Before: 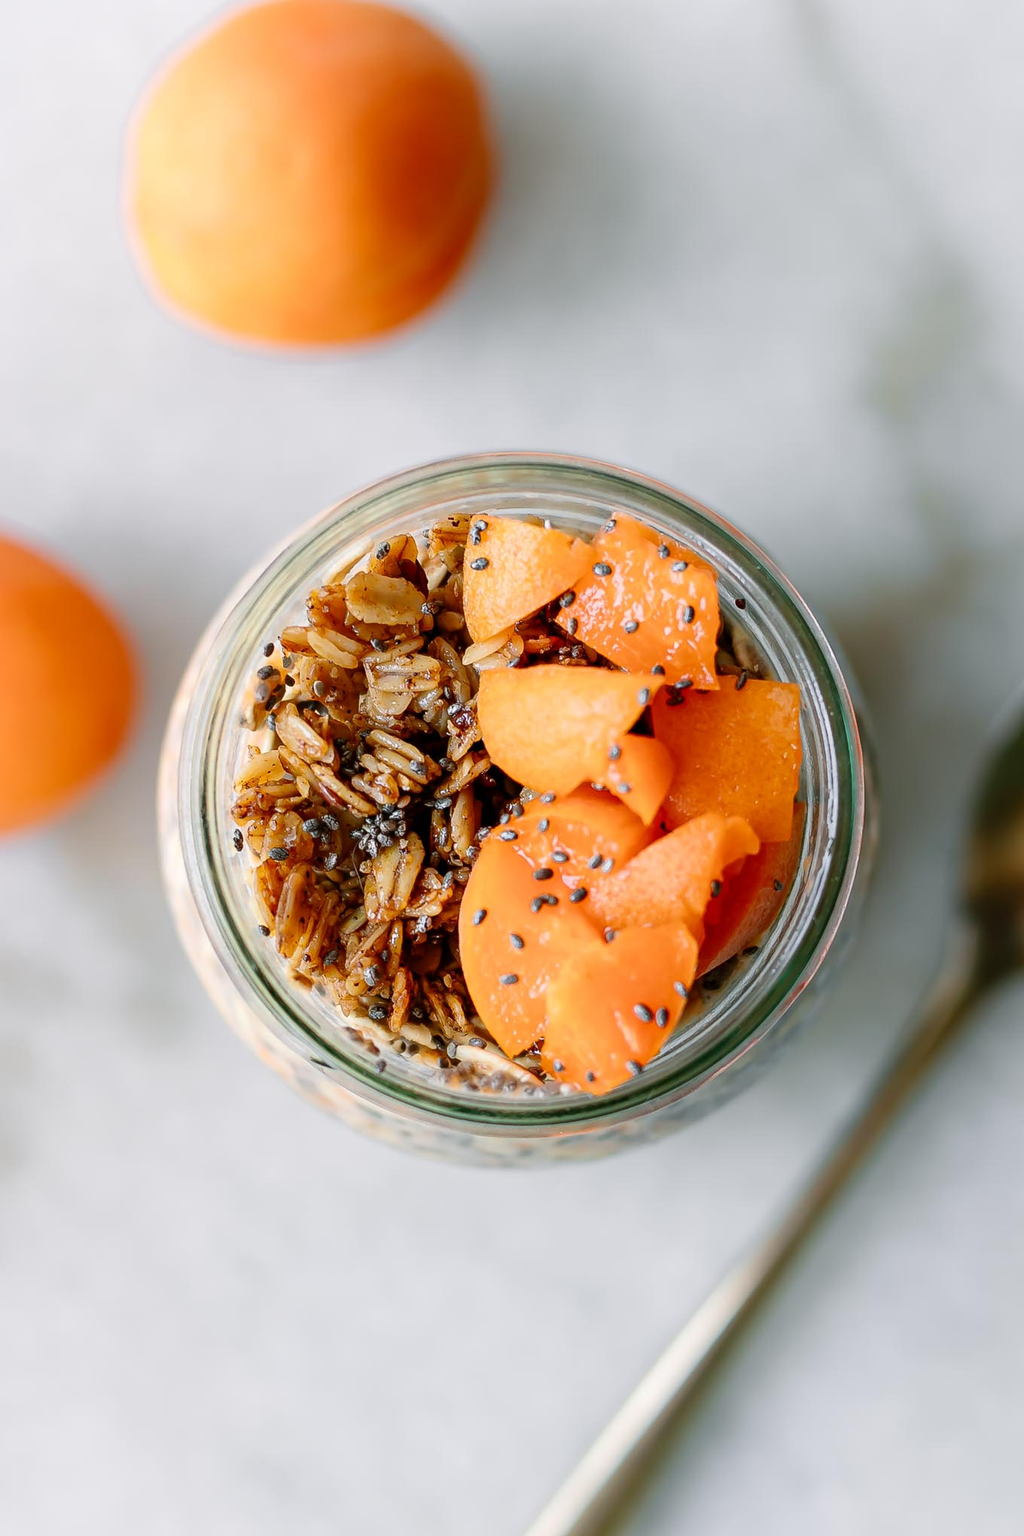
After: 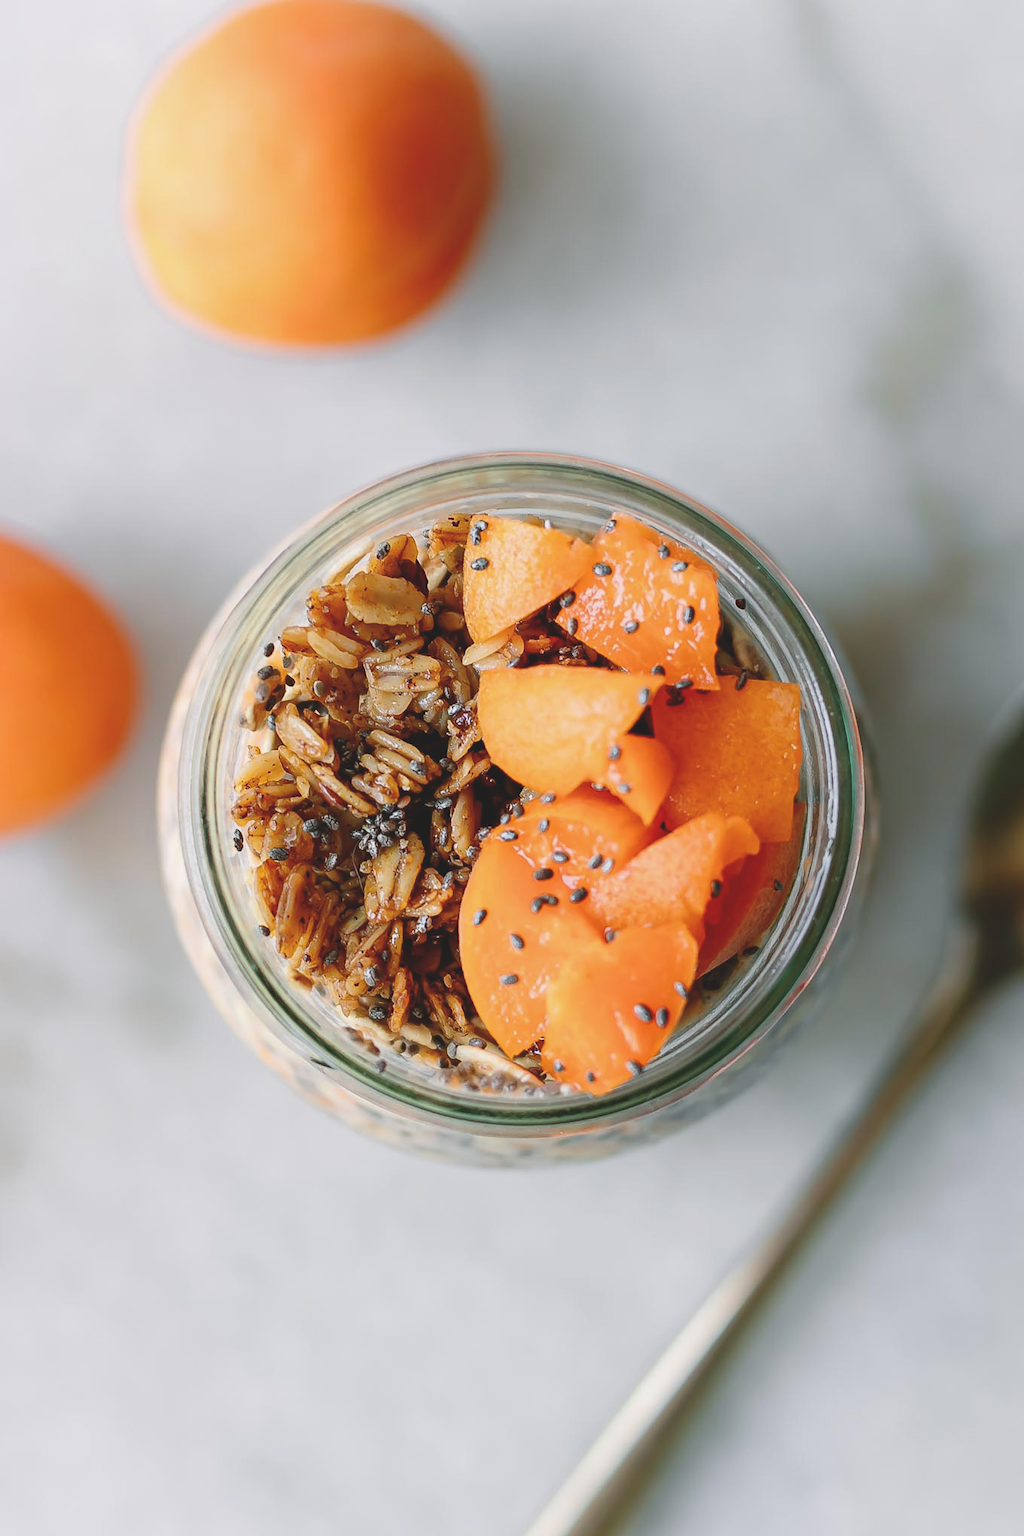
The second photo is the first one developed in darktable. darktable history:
exposure: black level correction -0.015, exposure -0.13 EV, compensate highlight preservation false
